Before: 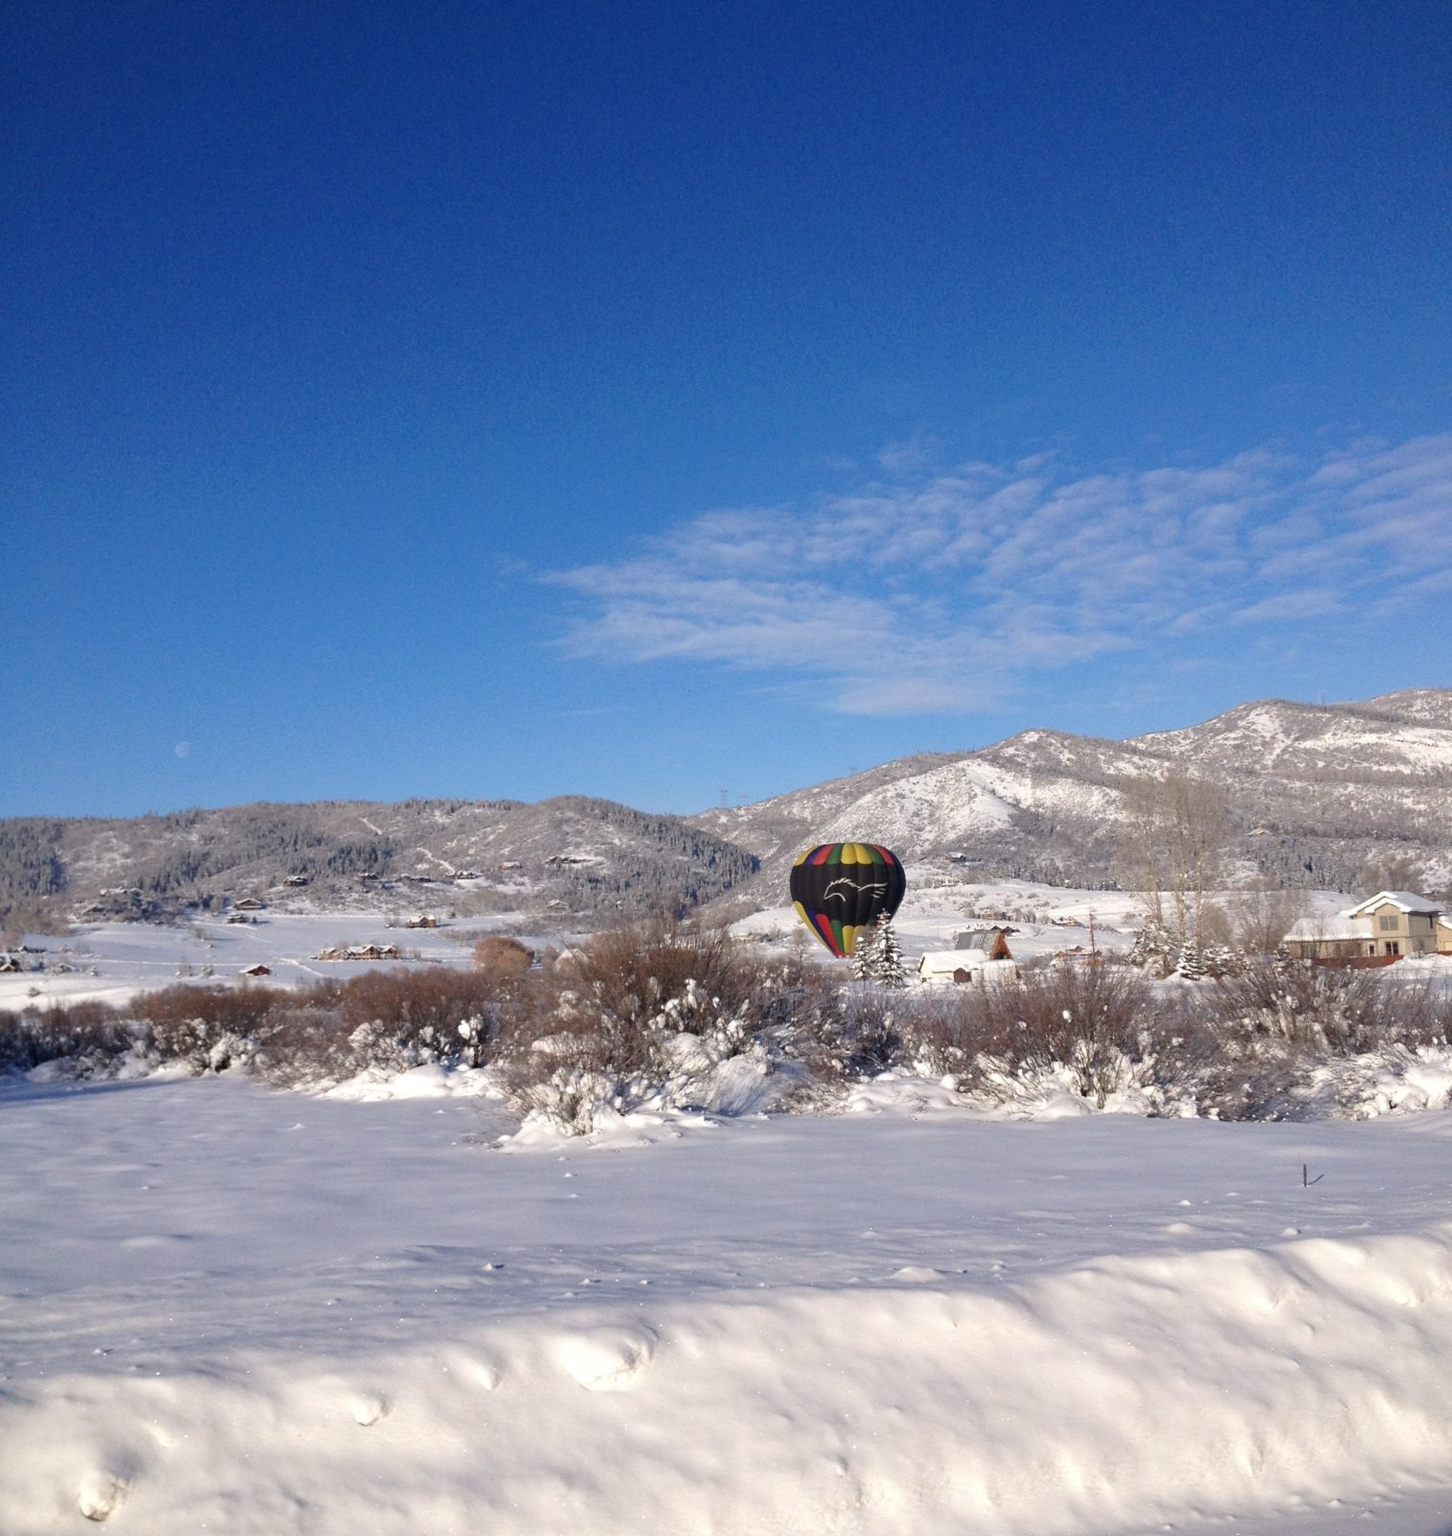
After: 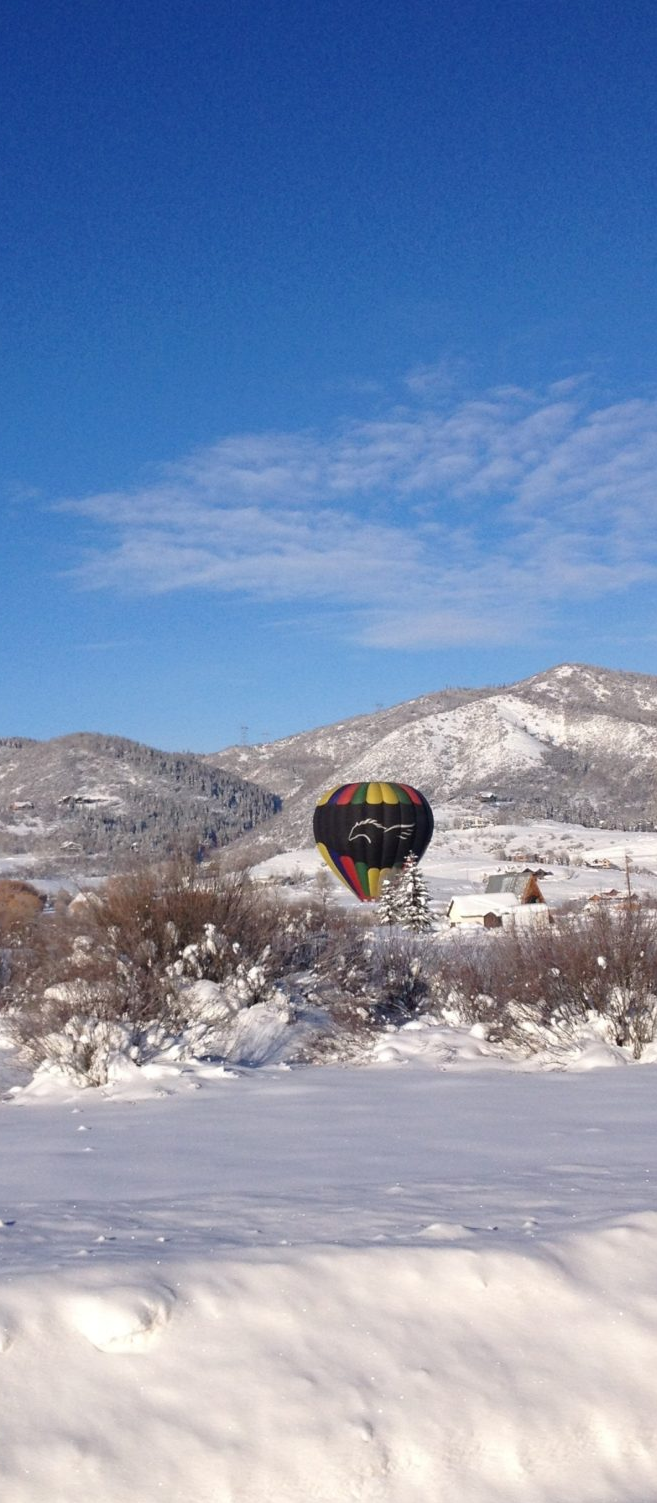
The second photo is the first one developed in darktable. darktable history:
crop: left 33.756%, top 6.039%, right 22.77%
